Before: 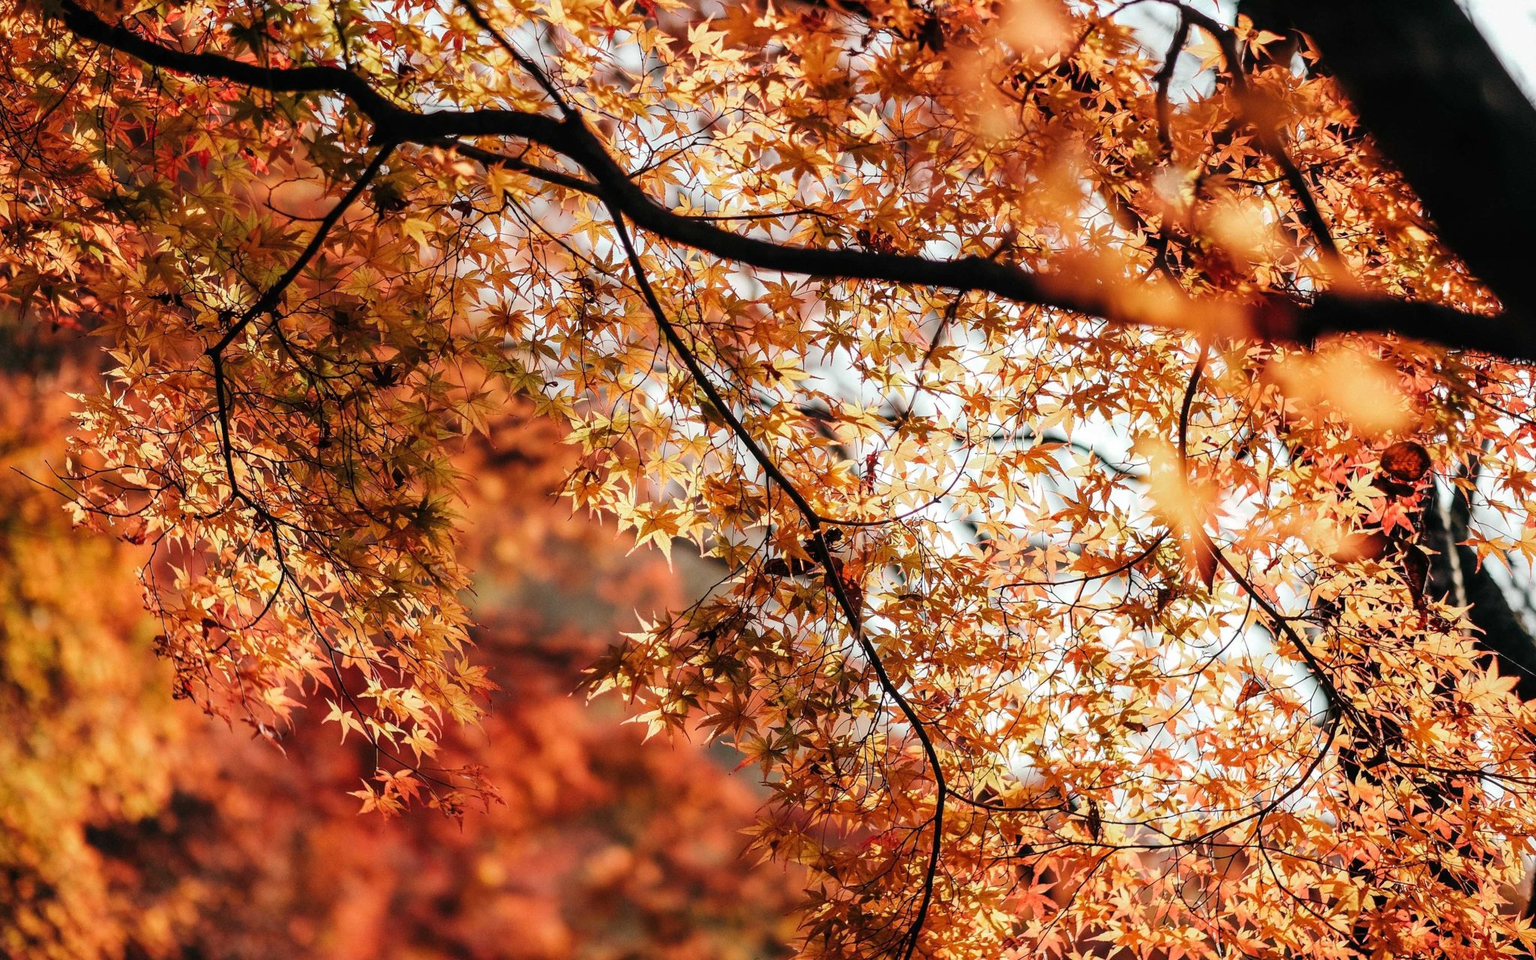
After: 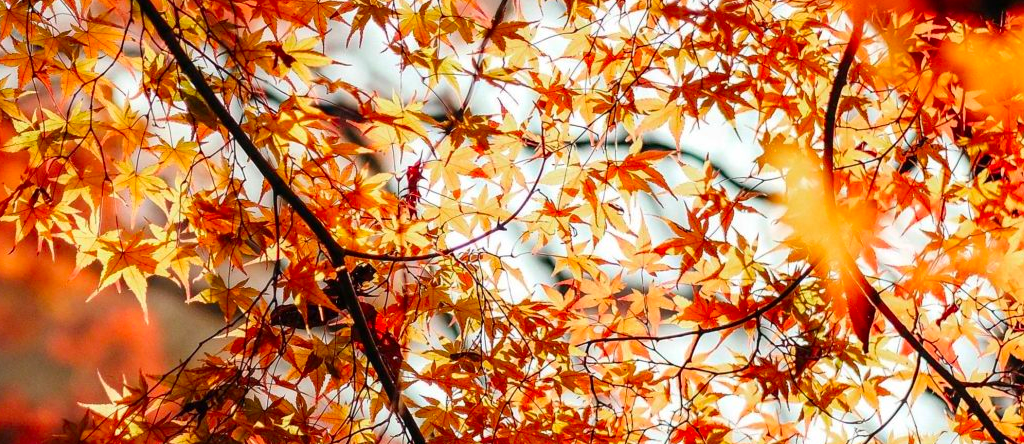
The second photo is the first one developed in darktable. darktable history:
contrast brightness saturation: saturation 0.507
crop: left 36.563%, top 34.379%, right 13.214%, bottom 30.911%
